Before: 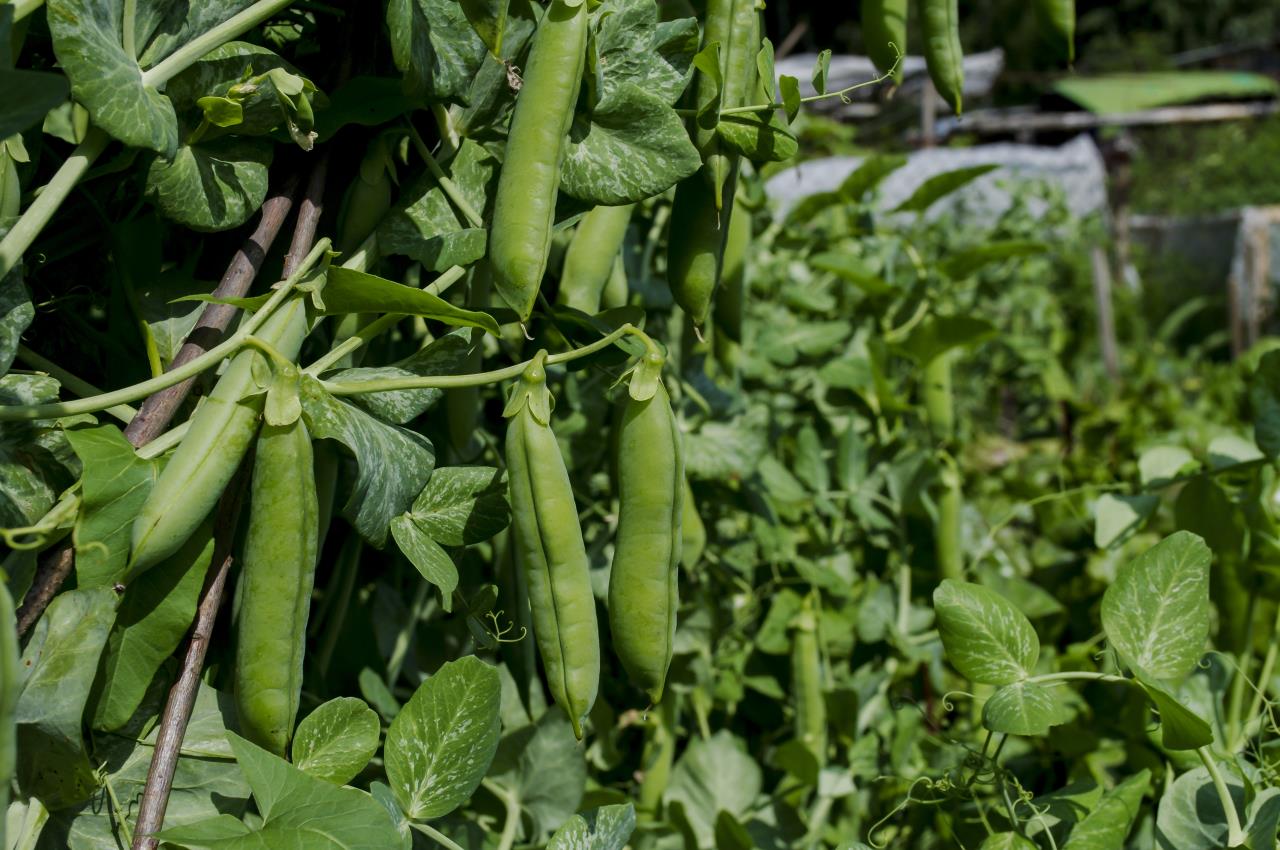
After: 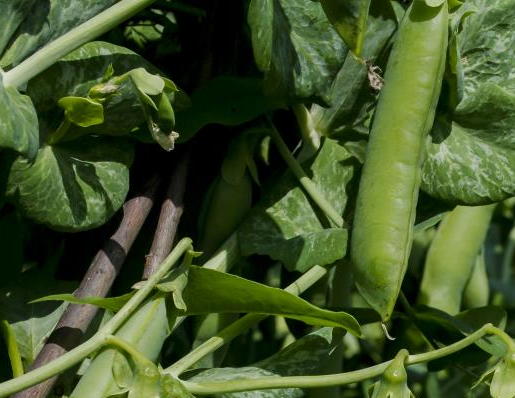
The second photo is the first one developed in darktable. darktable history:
crop and rotate: left 10.93%, top 0.094%, right 48.808%, bottom 52.967%
